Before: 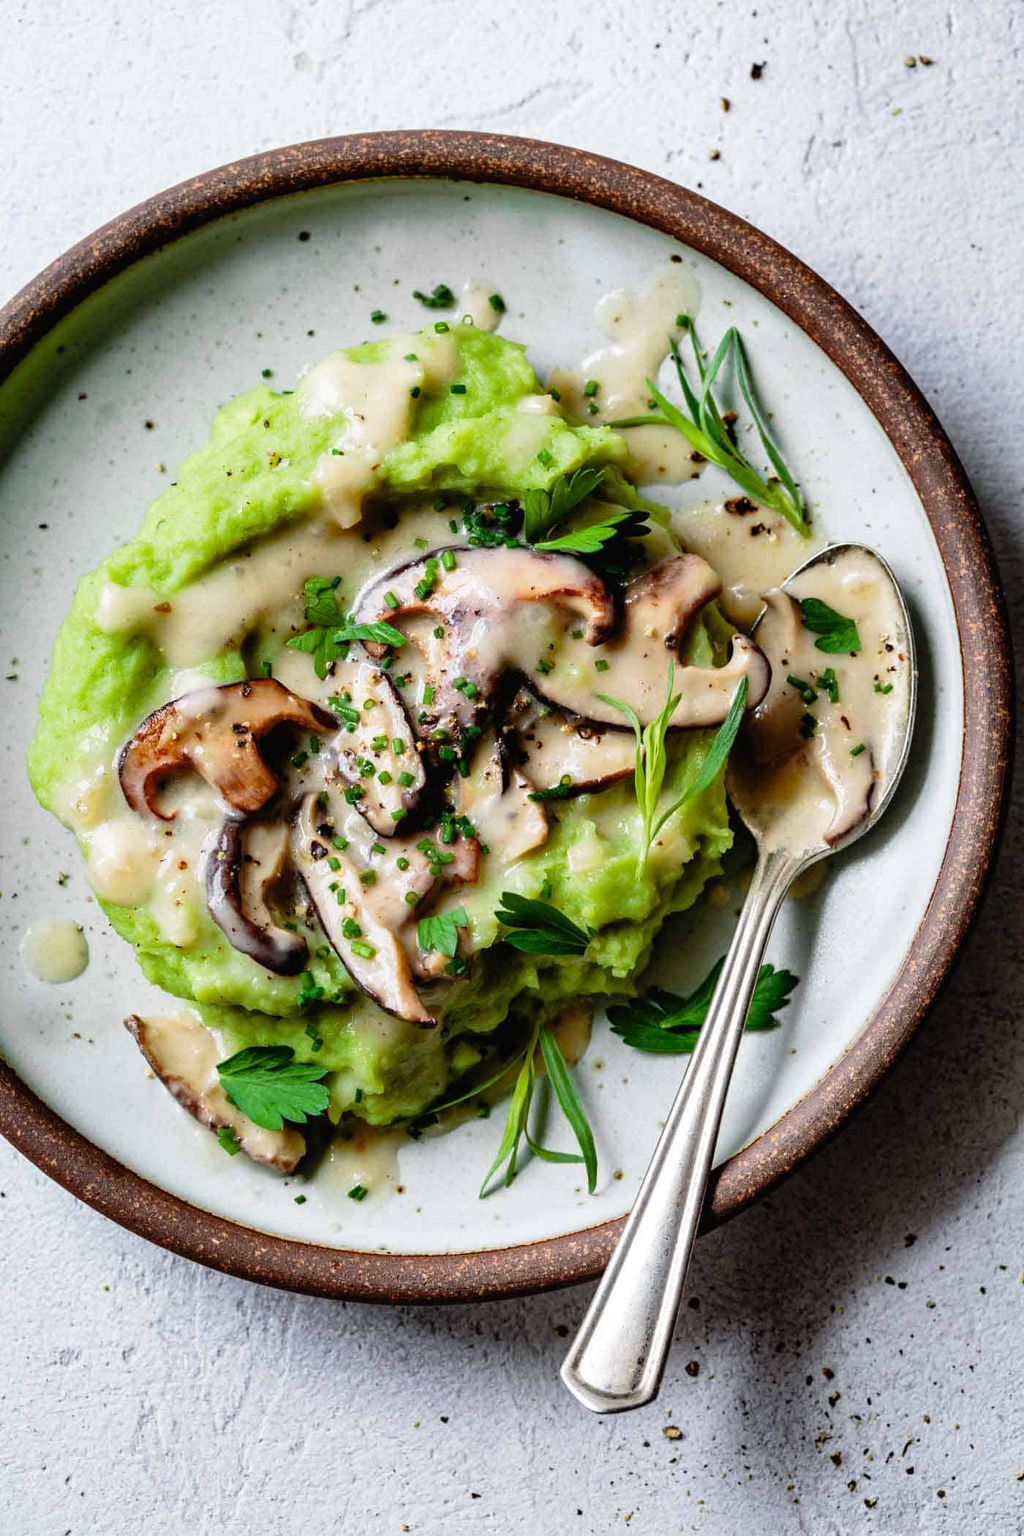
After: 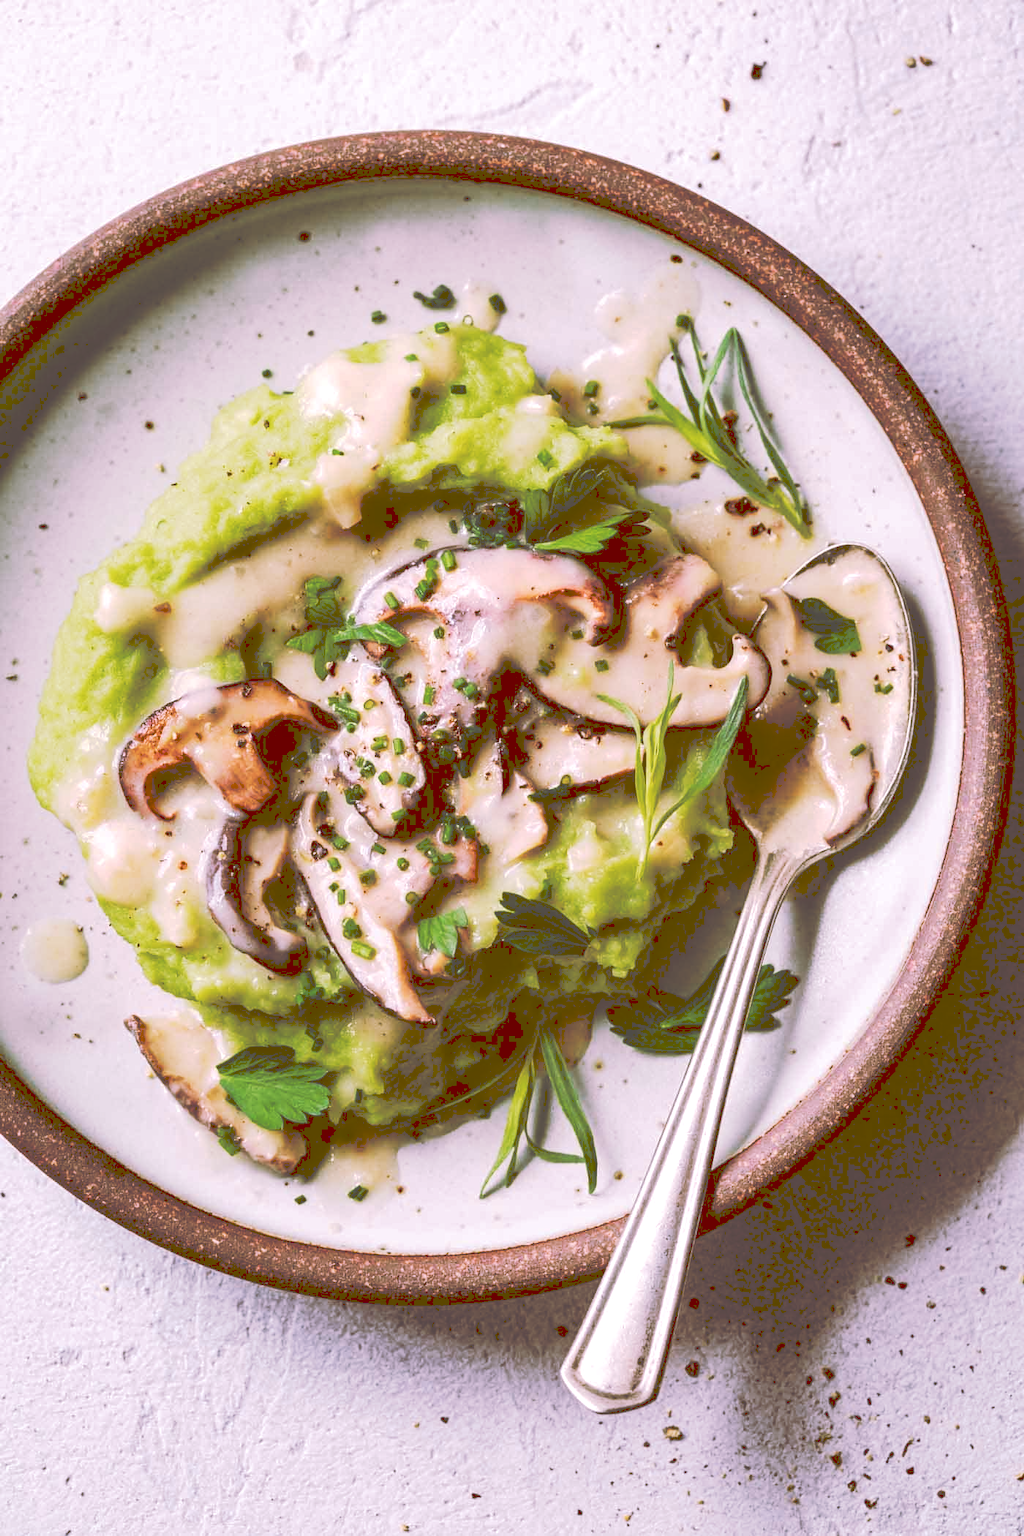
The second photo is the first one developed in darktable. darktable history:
tone curve: curves: ch0 [(0, 0) (0.003, 0.301) (0.011, 0.302) (0.025, 0.307) (0.044, 0.313) (0.069, 0.316) (0.1, 0.322) (0.136, 0.325) (0.177, 0.341) (0.224, 0.358) (0.277, 0.386) (0.335, 0.429) (0.399, 0.486) (0.468, 0.556) (0.543, 0.644) (0.623, 0.728) (0.709, 0.796) (0.801, 0.854) (0.898, 0.908) (1, 1)], preserve colors none
color look up table: target L [90.58, 82.55, 83.01, 74.12, 62.75, 63.44, 52.94, 53.59, 38.5, 37.43, 14.5, 200.95, 103.4, 80.14, 70.04, 68.74, 66.08, 64.06, 59.84, 49.48, 45.39, 41.72, 40.76, 33.93, 27.64, 30.2, 16.65, 14.37, 90.56, 79.01, 76.2, 66.08, 71.2, 57.39, 58.99, 43.47, 48.35, 51.6, 45.71, 34.95, 15.33, 11.05, 89.15, 84.09, 63.38, 62.14, 62.8, 29.93, 6.64], target a [-5.392, -52.37, -0.136, -42.15, -34.43, -0.798, -14.75, -26.08, -25.39, -4.722, 4.432, 0, 0, 33.89, 48.01, 32.78, 42.95, 32.44, 19.37, 67.88, 73.76, 43.09, 33.1, 47.45, 57.45, 12.5, 51.82, 43.79, 14.73, 17, 38.52, 12.45, 59.9, 9.519, 76.03, 72.02, 53.75, 24.33, 26.51, 61.72, 23.16, 38.46, -8.823, -29.51, -14.45, -0.038, -5.353, -7.761, 26.61], target b [83.23, 54, 33.43, 14.73, 68.49, 70.17, 29.88, 5.953, 65.52, 63.72, 24.3, -0.001, -0.002, 17.43, -1.686, 77.36, 49.6, 38.6, 13.58, 82.31, 11.58, 9.468, 69.45, 55.17, 46.95, 31.26, 27.78, 24.08, -3.957, -8.077, -27.99, -35.25, -37.26, -10.41, -39.91, -7.823, -19.45, -23.39, -75.72, -58.48, -18.33, -38.75, -5.846, -10.23, -38.16, -49.66, -12.29, -0.876, 10.71], num patches 49
